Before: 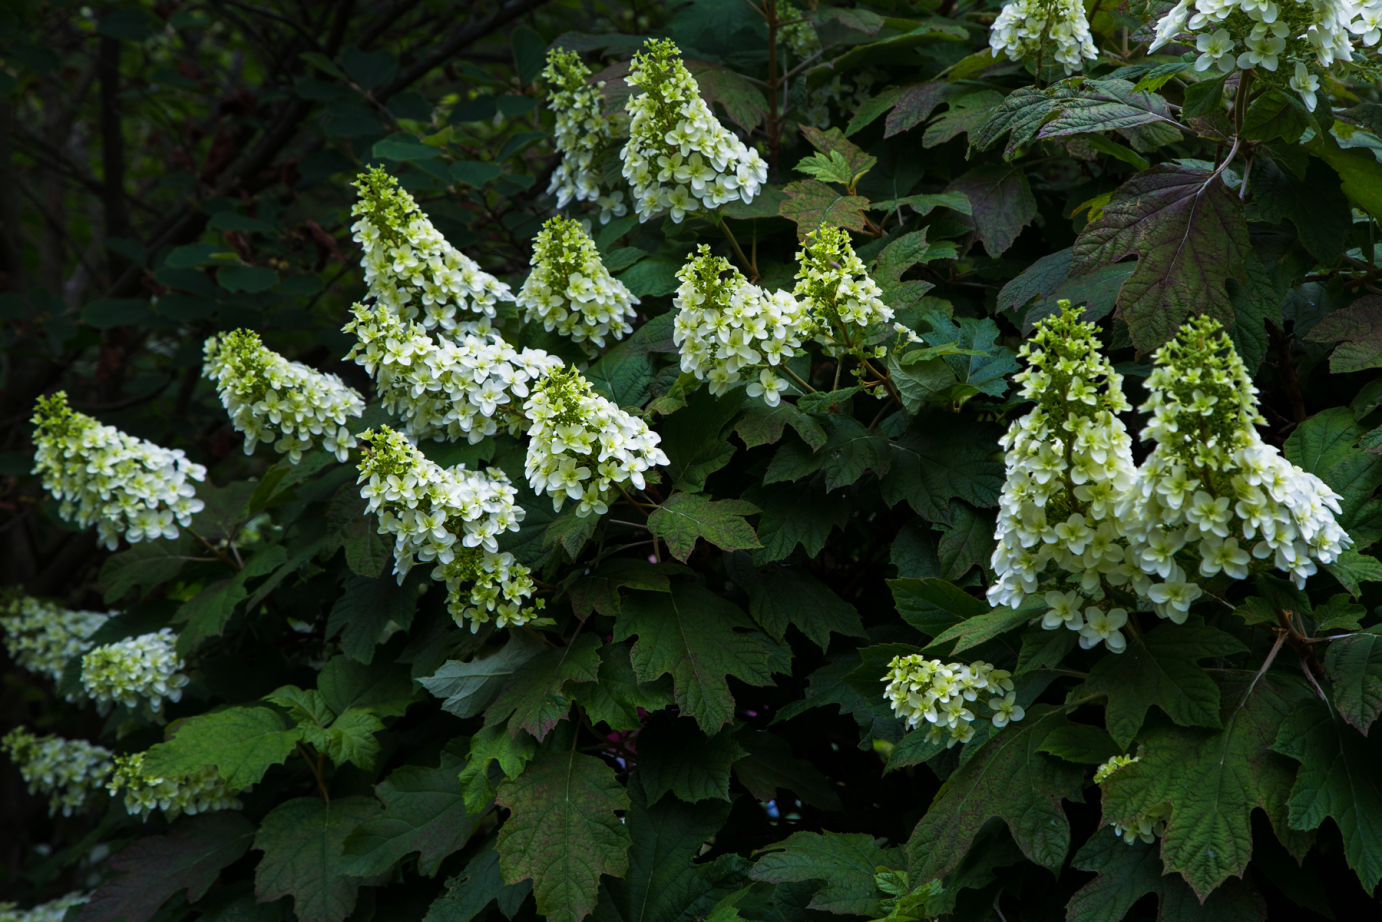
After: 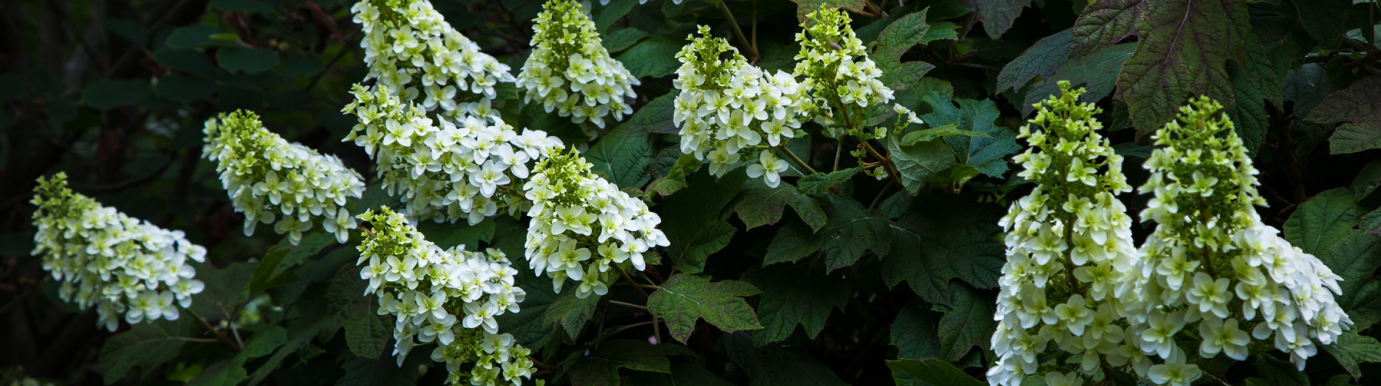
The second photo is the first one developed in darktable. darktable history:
white balance: red 0.982, blue 1.018
vignetting: fall-off start 79.88%
crop and rotate: top 23.84%, bottom 34.294%
